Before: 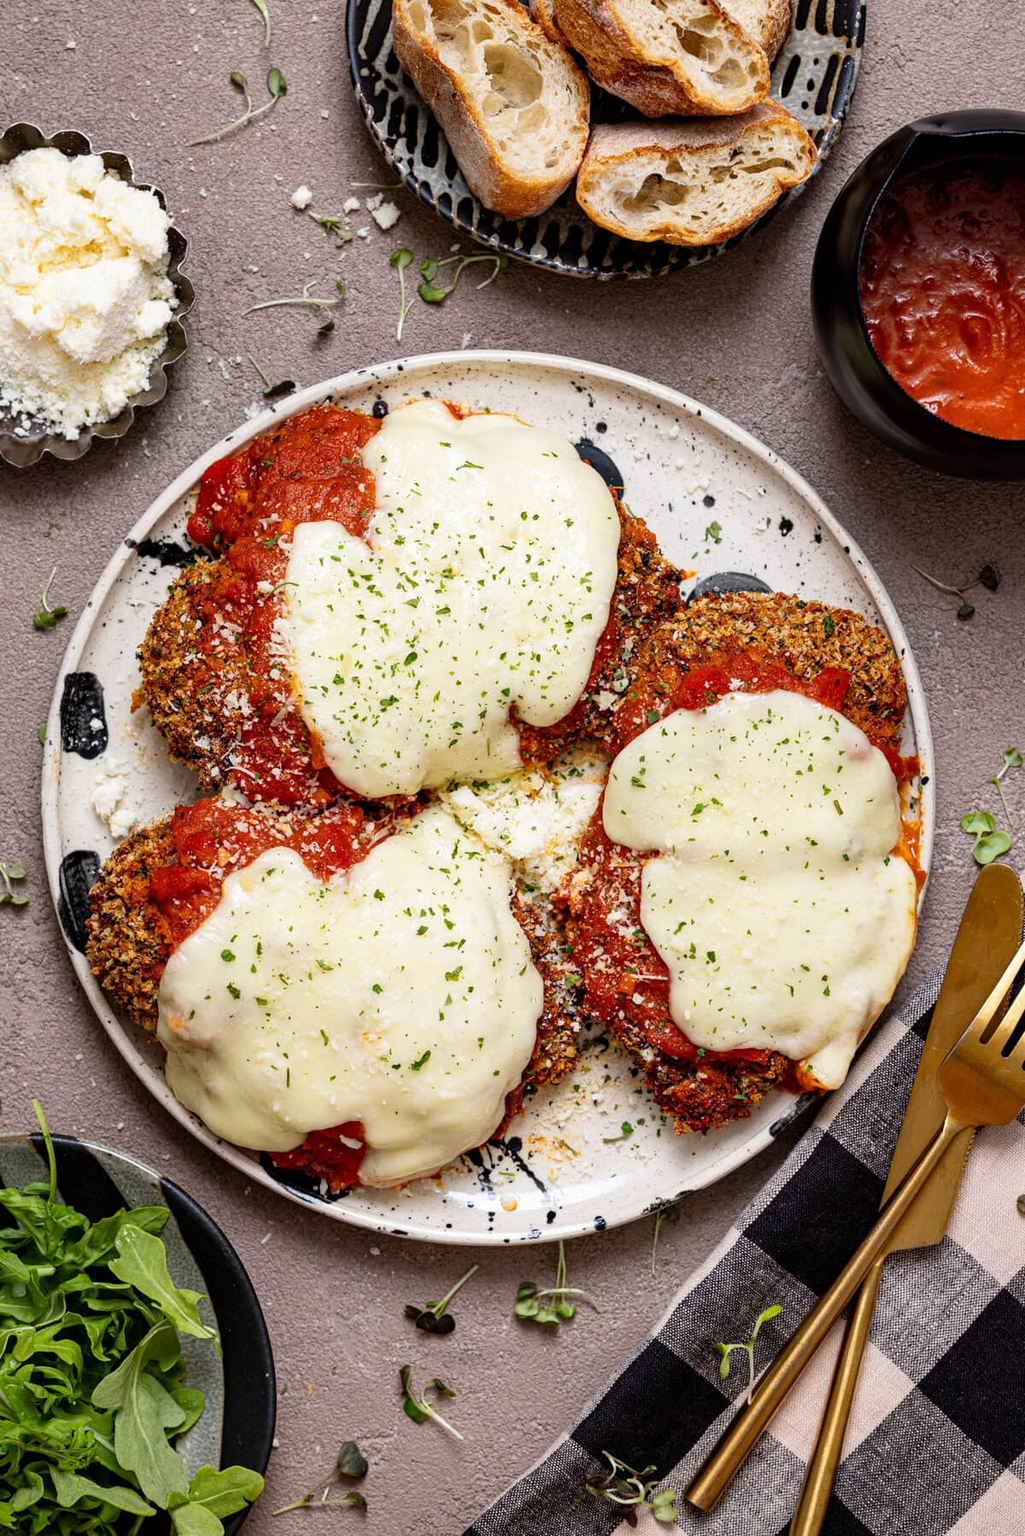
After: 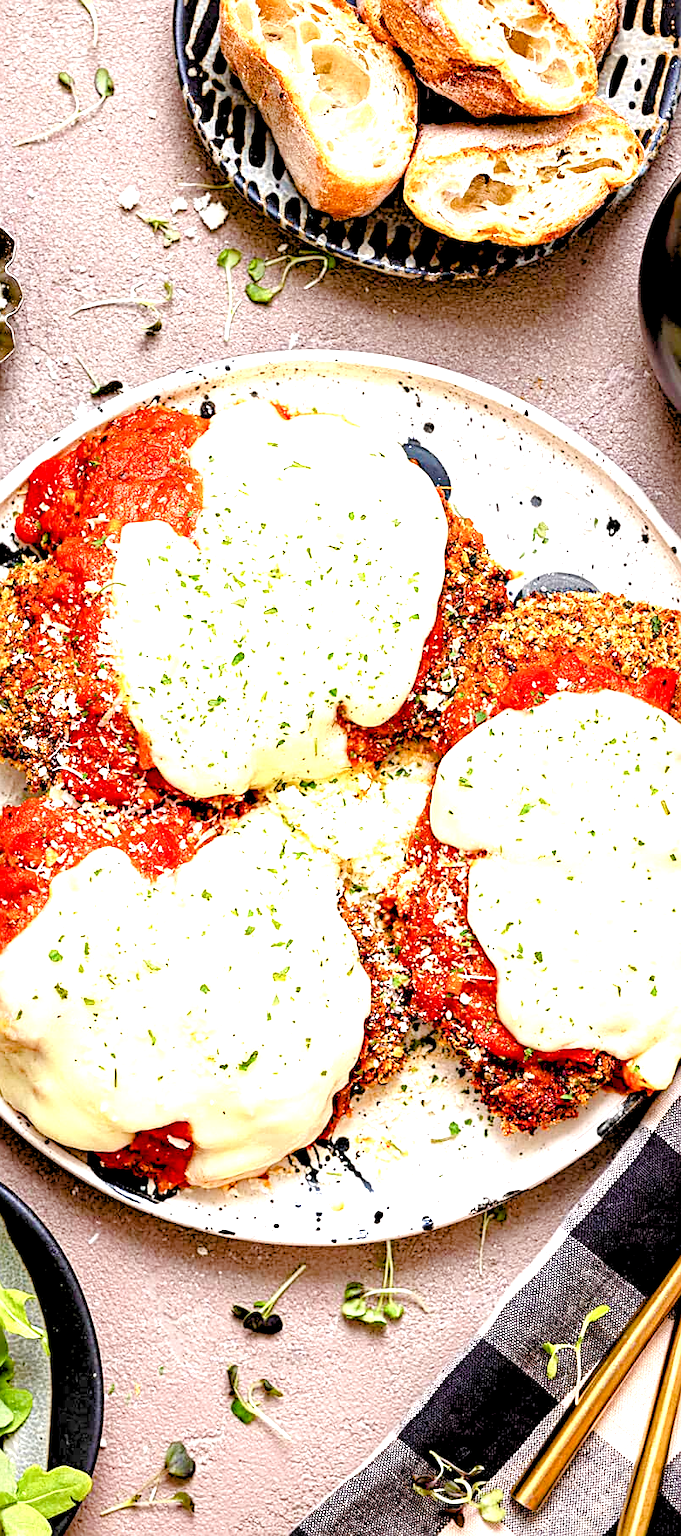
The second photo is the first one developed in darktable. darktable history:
sharpen: on, module defaults
exposure: black level correction 0.001, exposure 1.719 EV, compensate exposure bias true, compensate highlight preservation false
crop: left 16.899%, right 16.556%
rgb levels: preserve colors sum RGB, levels [[0.038, 0.433, 0.934], [0, 0.5, 1], [0, 0.5, 1]]
color balance rgb: perceptual saturation grading › global saturation 20%, perceptual saturation grading › highlights -25%, perceptual saturation grading › shadows 50%
